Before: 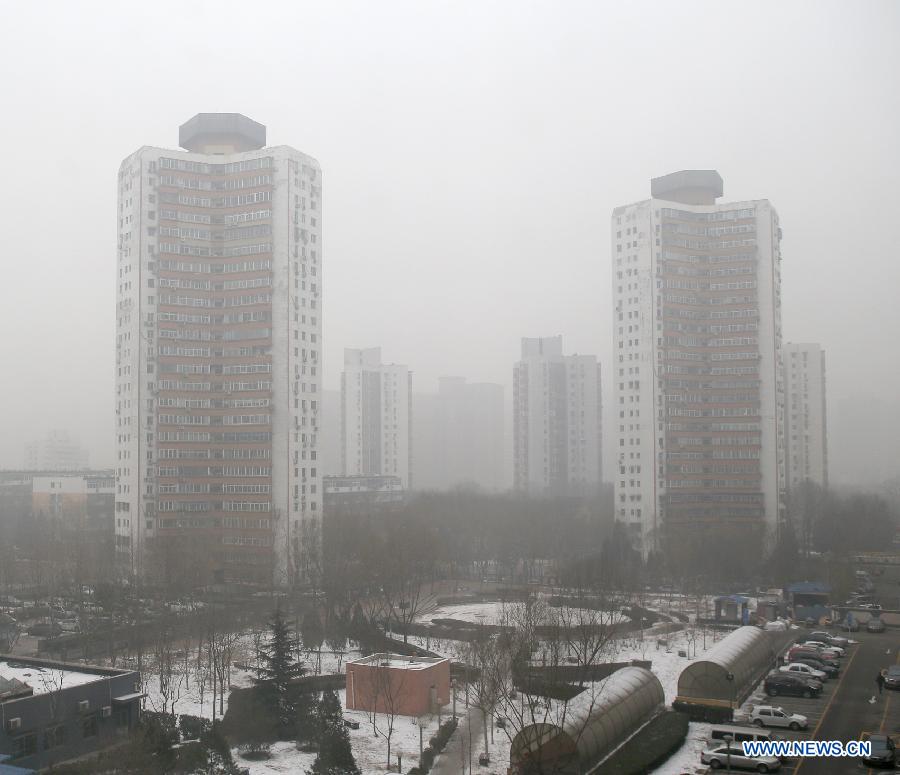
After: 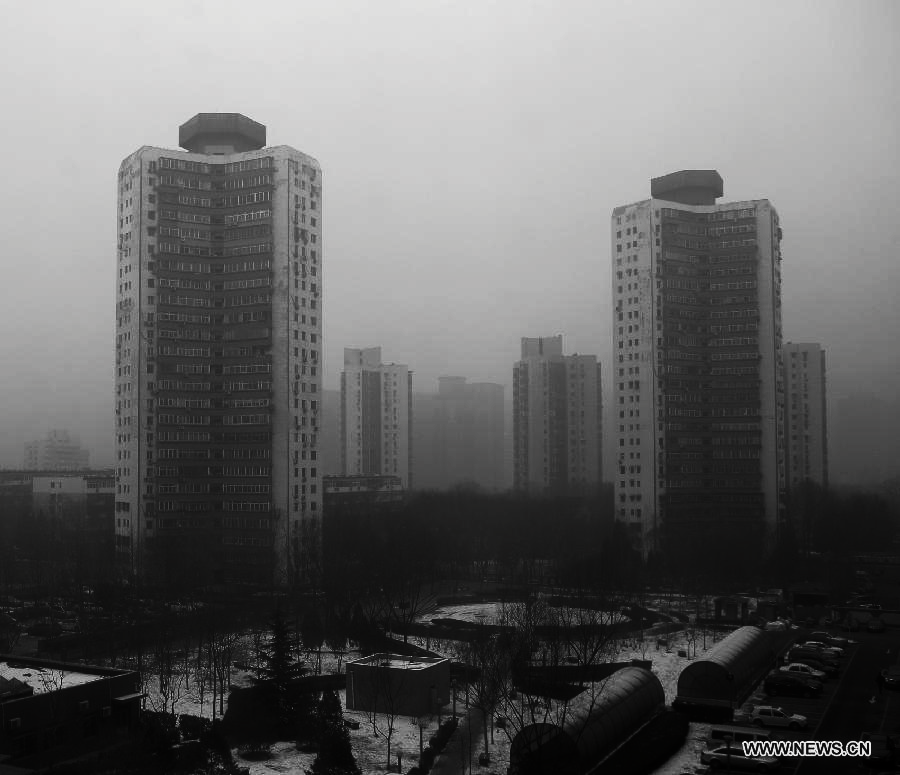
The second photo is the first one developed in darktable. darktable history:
tone curve: curves: ch0 [(0, 0) (0.003, 0.005) (0.011, 0.011) (0.025, 0.022) (0.044, 0.035) (0.069, 0.051) (0.1, 0.073) (0.136, 0.106) (0.177, 0.147) (0.224, 0.195) (0.277, 0.253) (0.335, 0.315) (0.399, 0.388) (0.468, 0.488) (0.543, 0.586) (0.623, 0.685) (0.709, 0.764) (0.801, 0.838) (0.898, 0.908) (1, 1)], color space Lab, independent channels, preserve colors none
haze removal: strength -0.096, compatibility mode true, adaptive false
color balance rgb: power › chroma 1.561%, power › hue 26.47°, highlights gain › chroma 1.587%, highlights gain › hue 55.77°, perceptual saturation grading › global saturation 20%, perceptual saturation grading › highlights -25.811%, perceptual saturation grading › shadows 24.469%, perceptual brilliance grading › global brilliance 2.168%, perceptual brilliance grading › highlights -3.929%, global vibrance 20%
contrast brightness saturation: contrast 0.02, brightness -0.986, saturation -0.991
